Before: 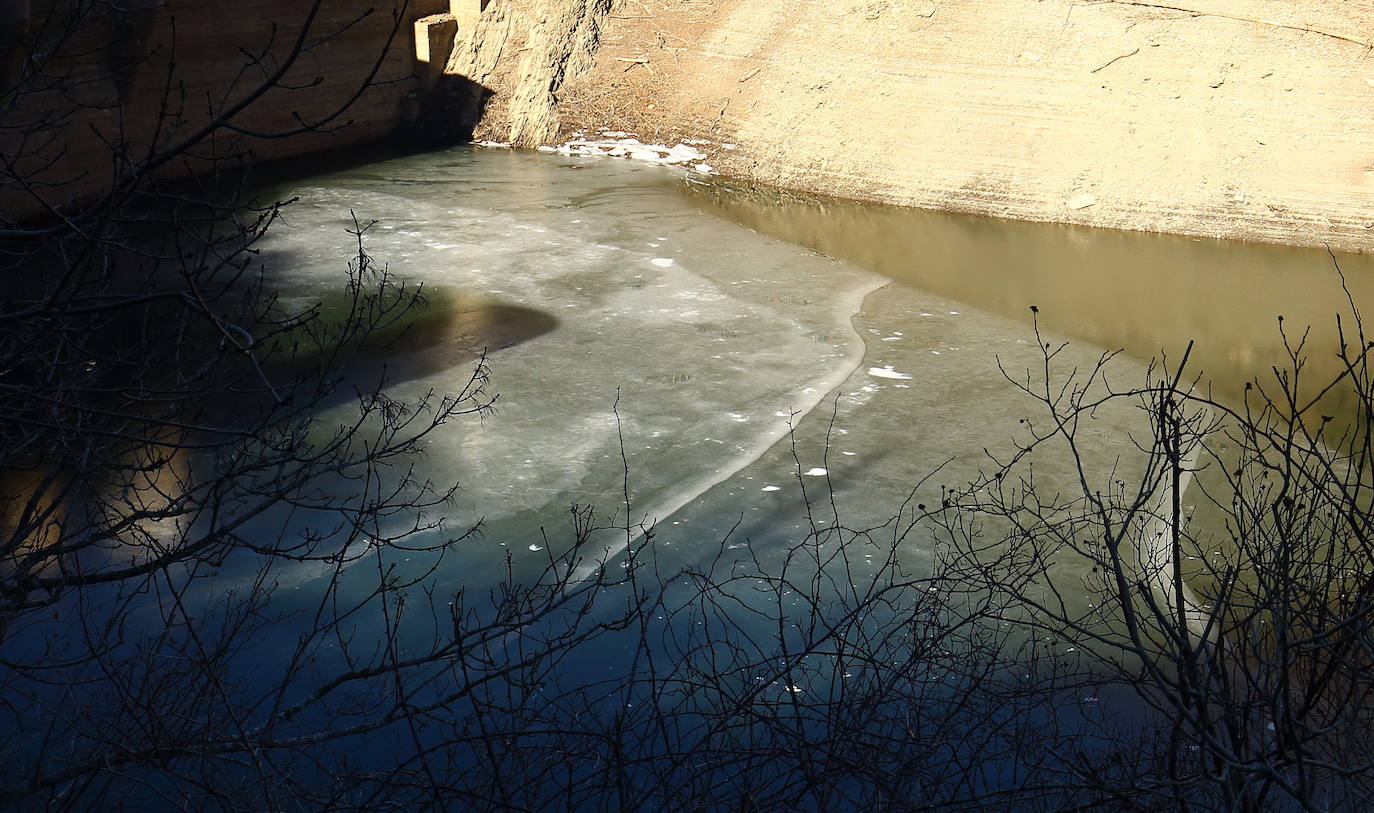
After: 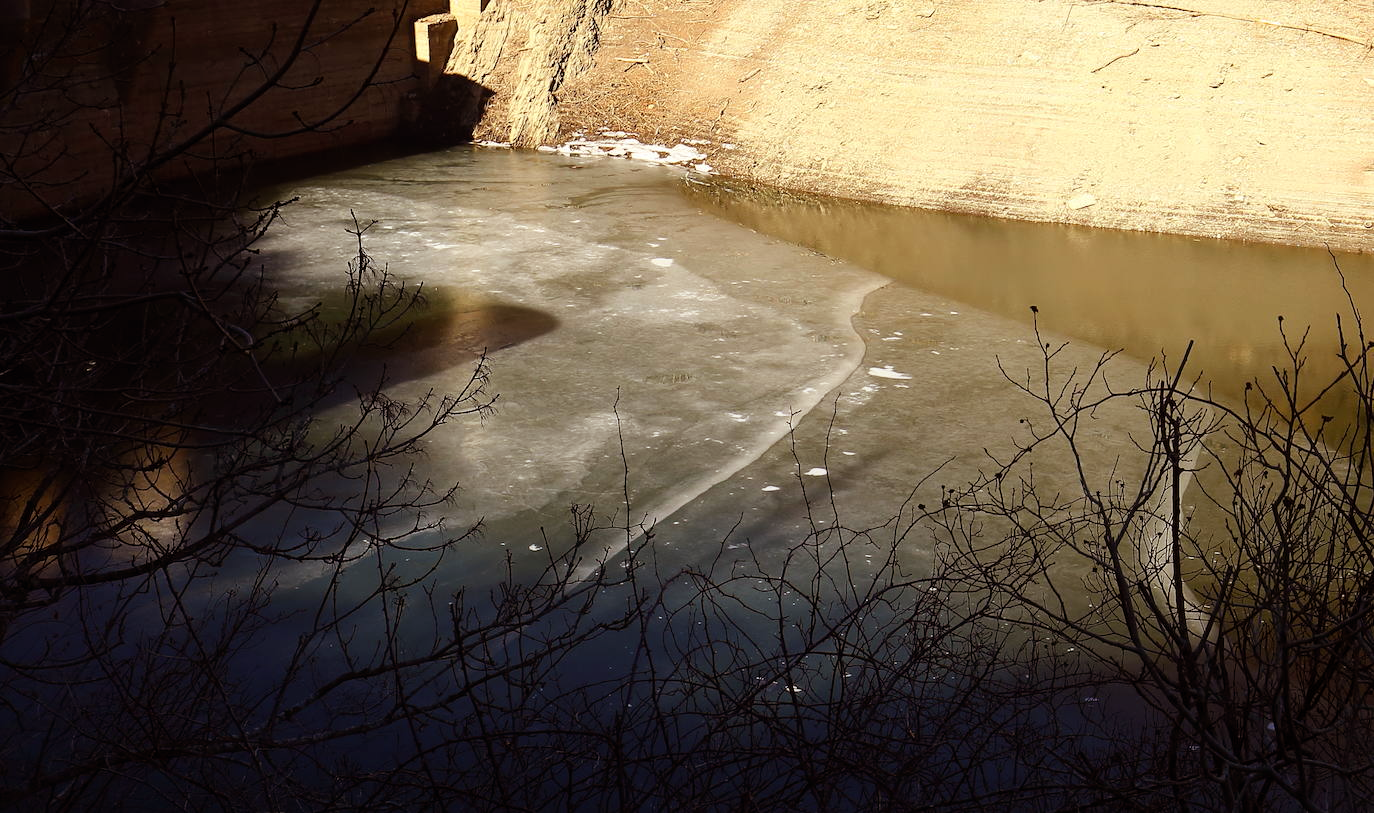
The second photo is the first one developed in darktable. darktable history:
graduated density: rotation -180°, offset 27.42
rgb levels: mode RGB, independent channels, levels [[0, 0.5, 1], [0, 0.521, 1], [0, 0.536, 1]]
